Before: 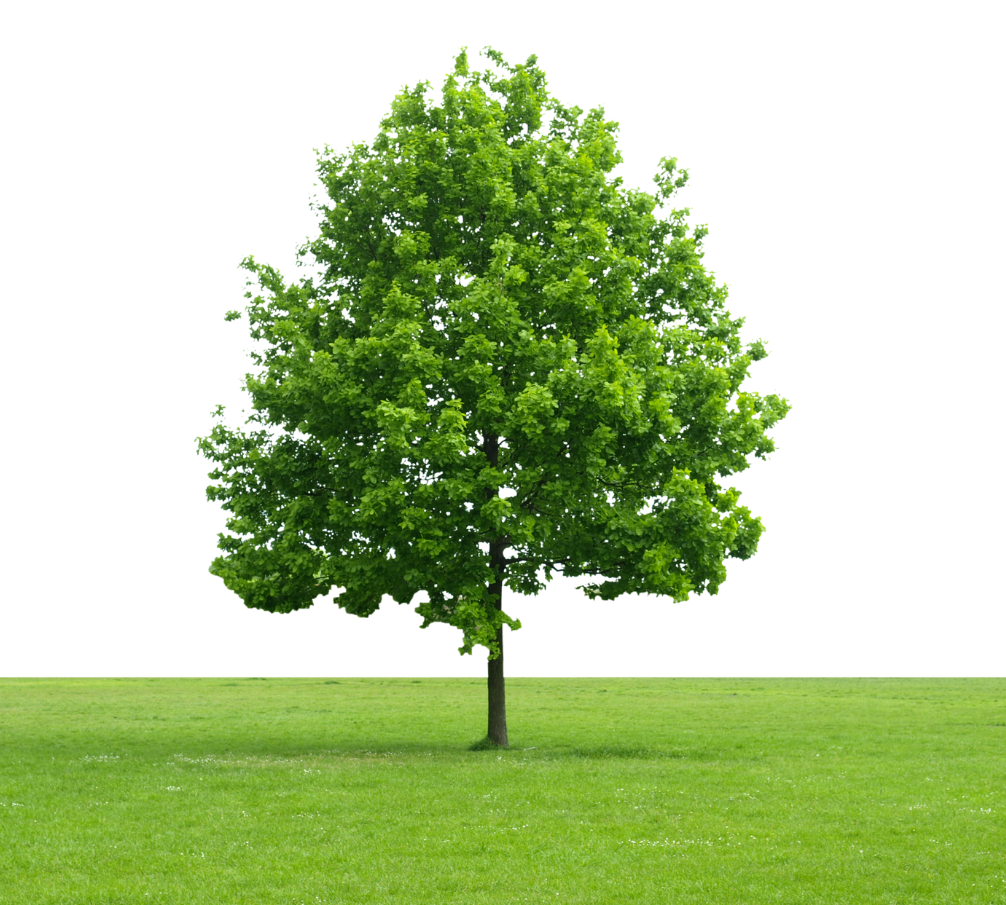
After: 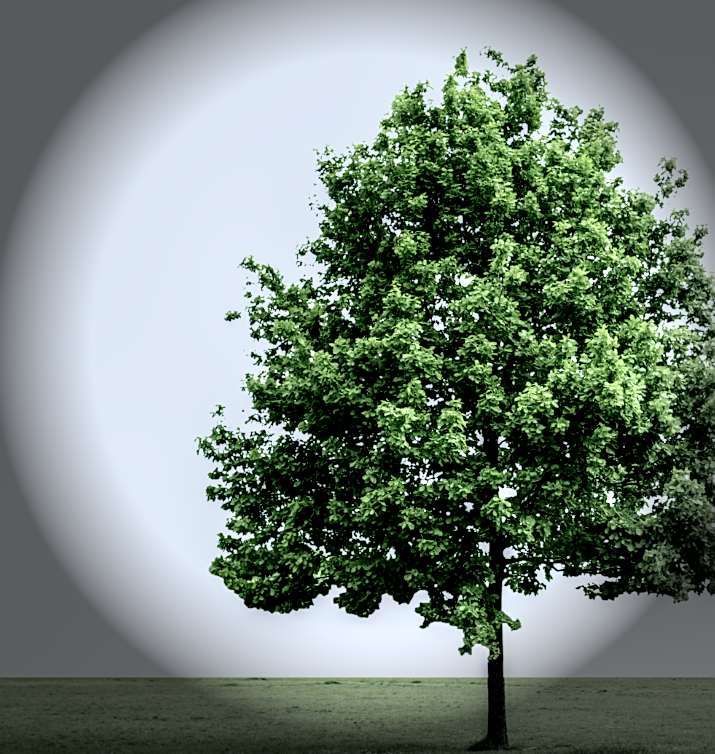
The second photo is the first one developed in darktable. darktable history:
local contrast: shadows 185%, detail 225%
filmic rgb: black relative exposure -7.65 EV, white relative exposure 4.56 EV, hardness 3.61, color science v6 (2022)
vignetting: fall-off start 76.42%, fall-off radius 27.36%, brightness -0.872, center (0.037, -0.09), width/height ratio 0.971
color calibration: illuminant as shot in camera, x 0.369, y 0.376, temperature 4328.46 K, gamut compression 3
exposure: black level correction 0.001, exposure 0.5 EV, compensate exposure bias true, compensate highlight preservation false
crop: right 28.885%, bottom 16.626%
contrast brightness saturation: contrast 0.06, brightness -0.01, saturation -0.23
sharpen: on, module defaults
